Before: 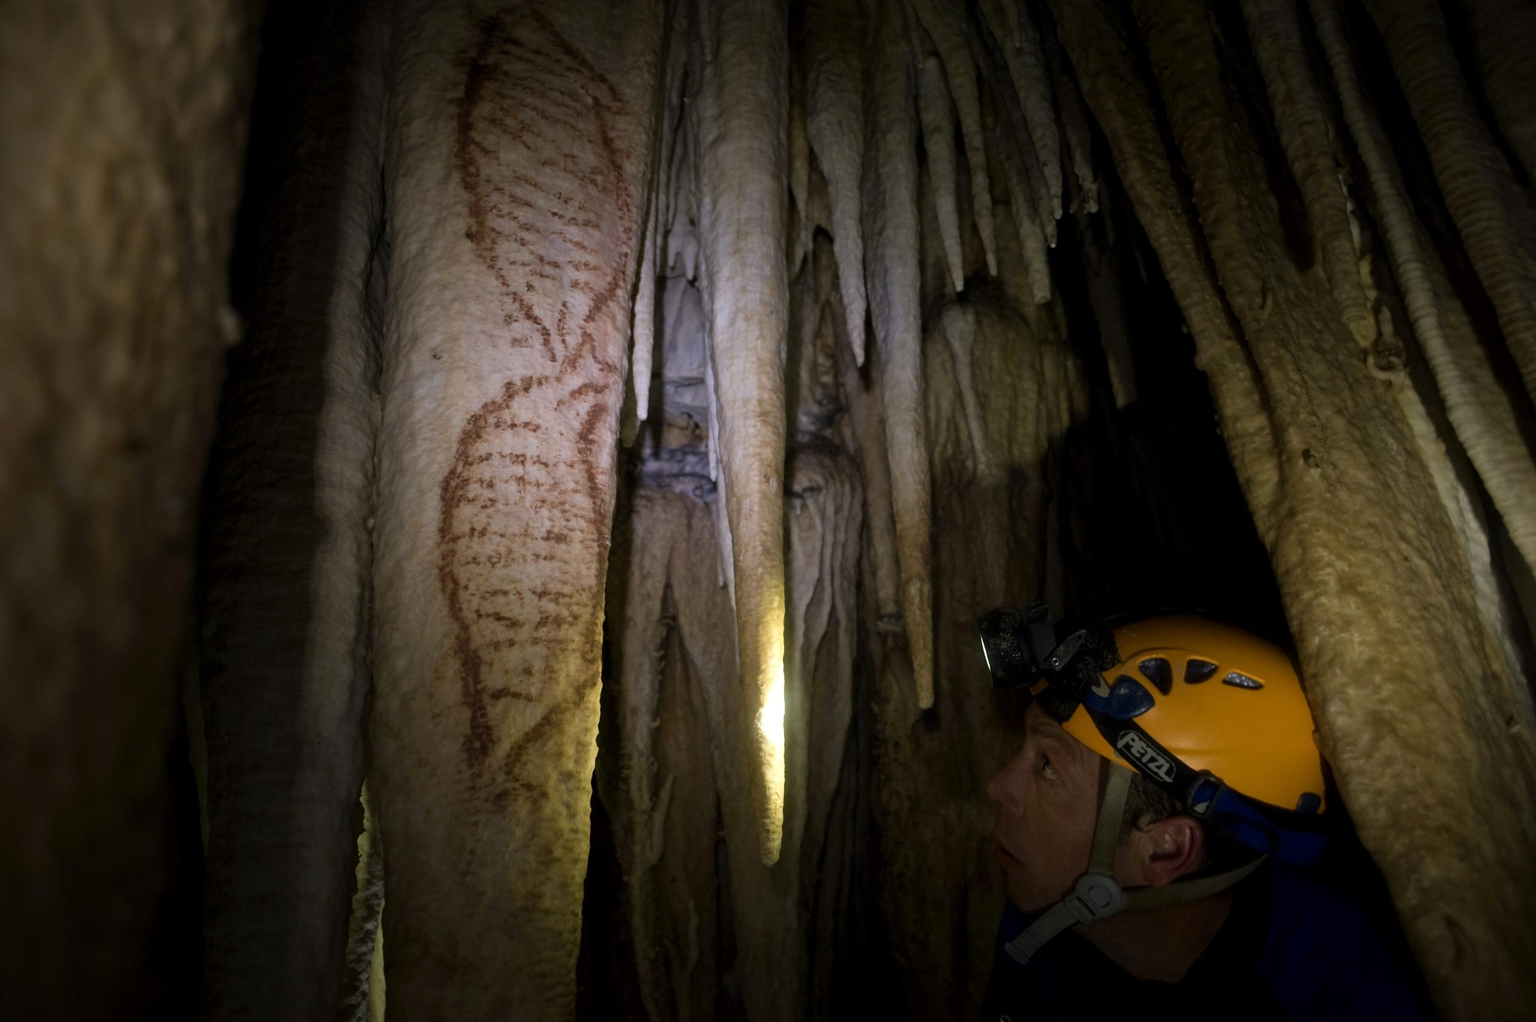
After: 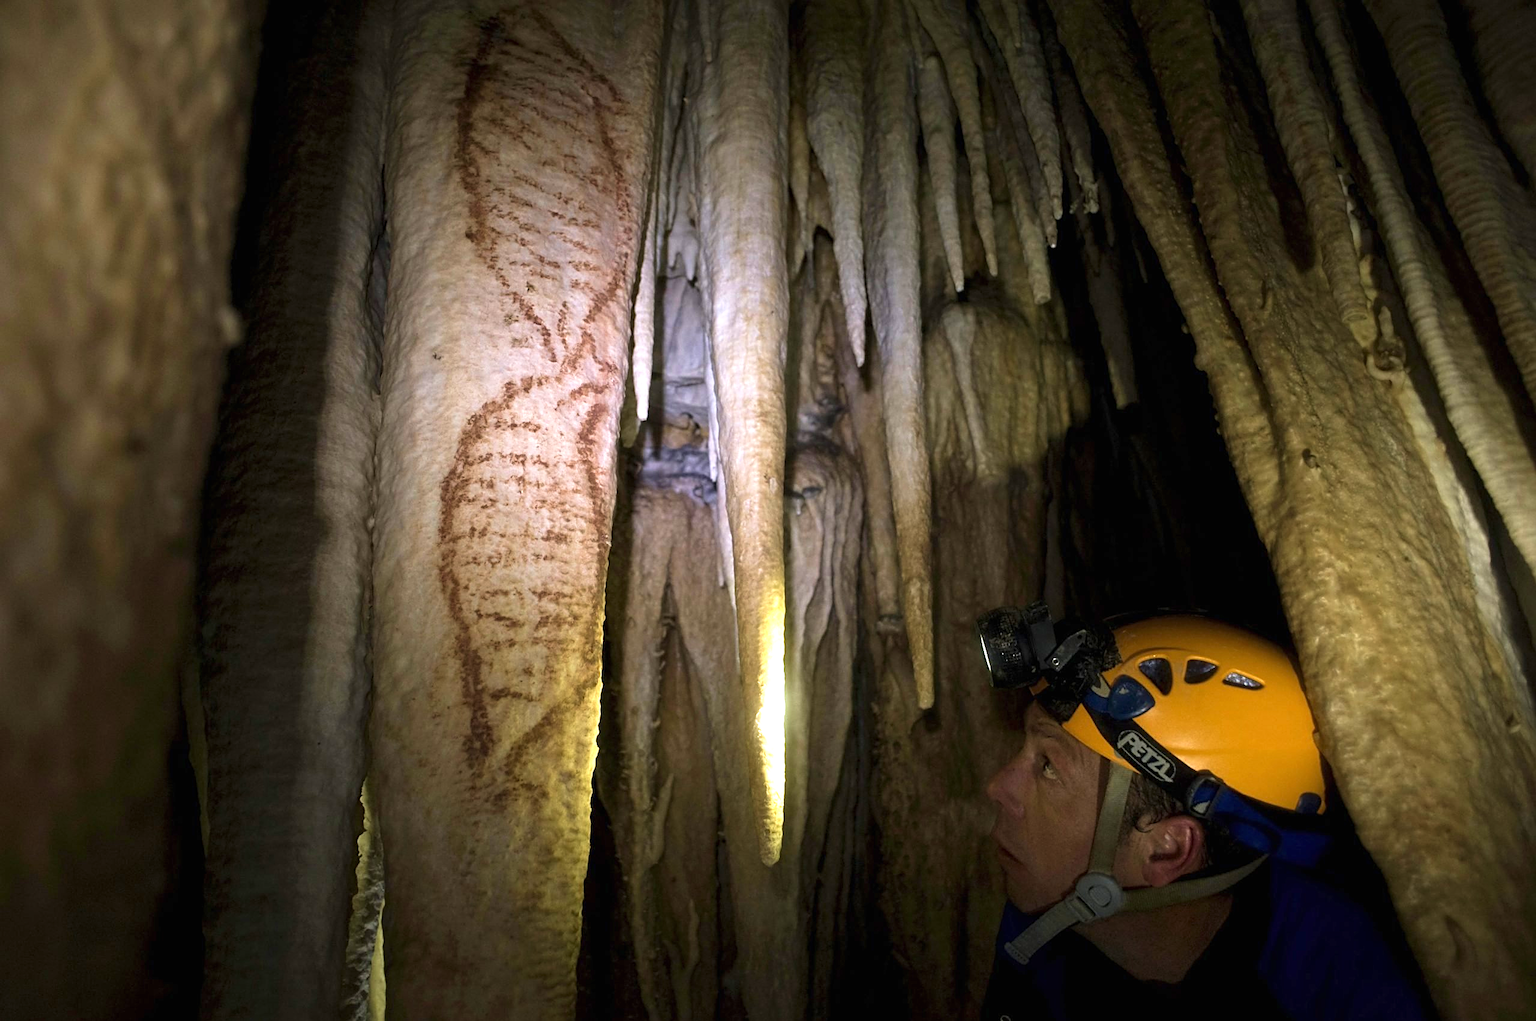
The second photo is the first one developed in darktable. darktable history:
sharpen: on, module defaults
exposure: black level correction 0, exposure 1.2 EV, compensate highlight preservation false
velvia: strength 17%
